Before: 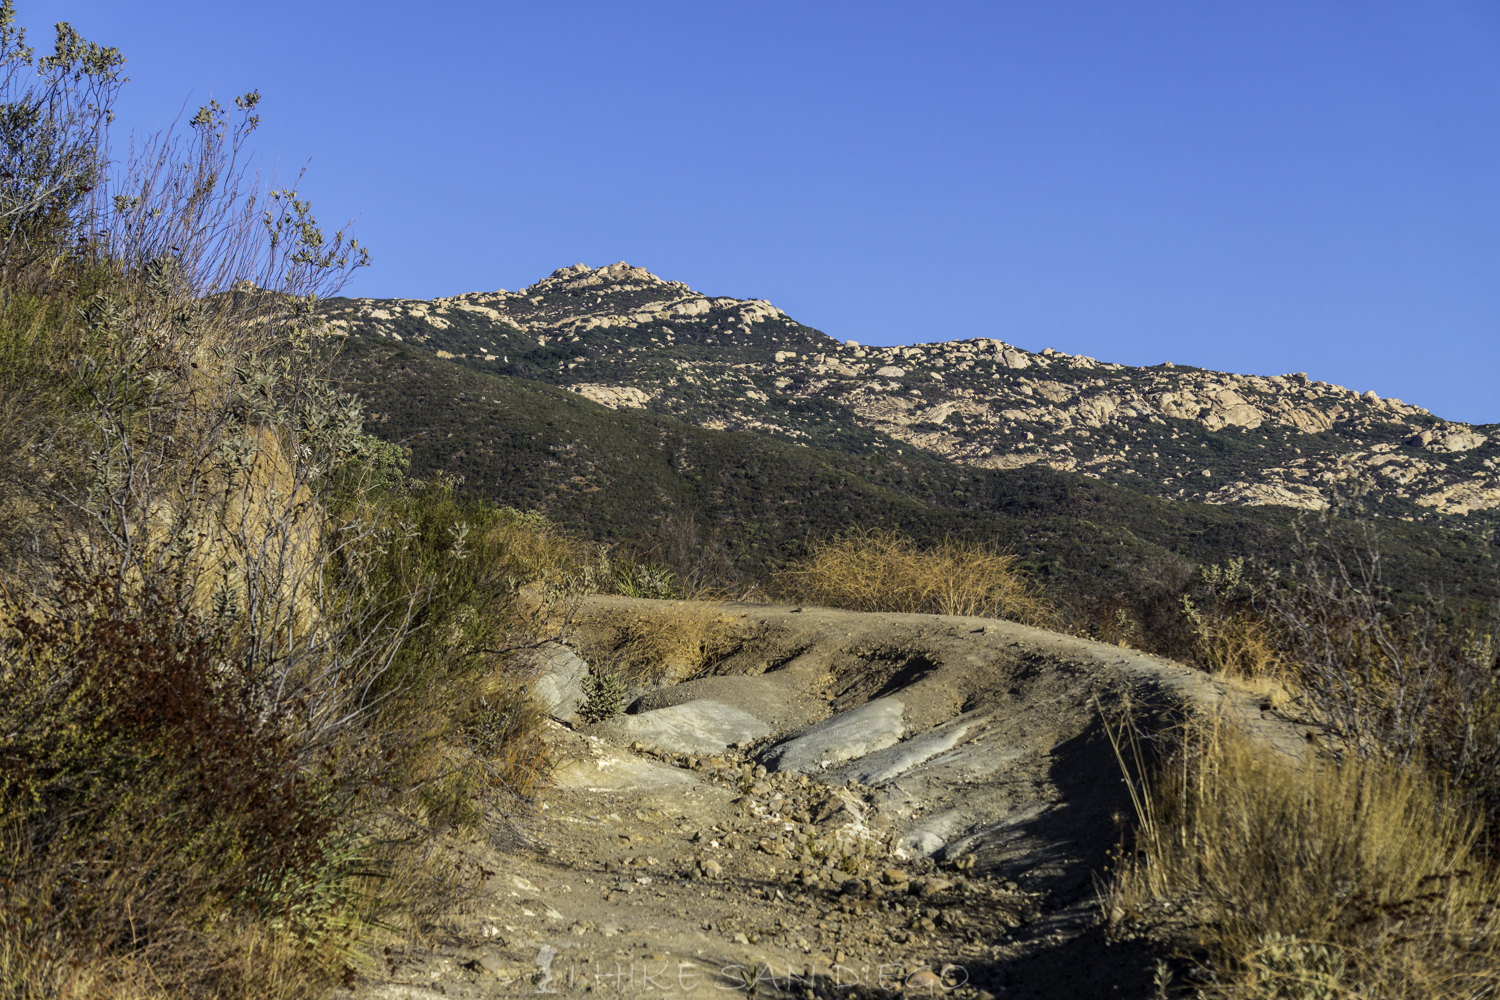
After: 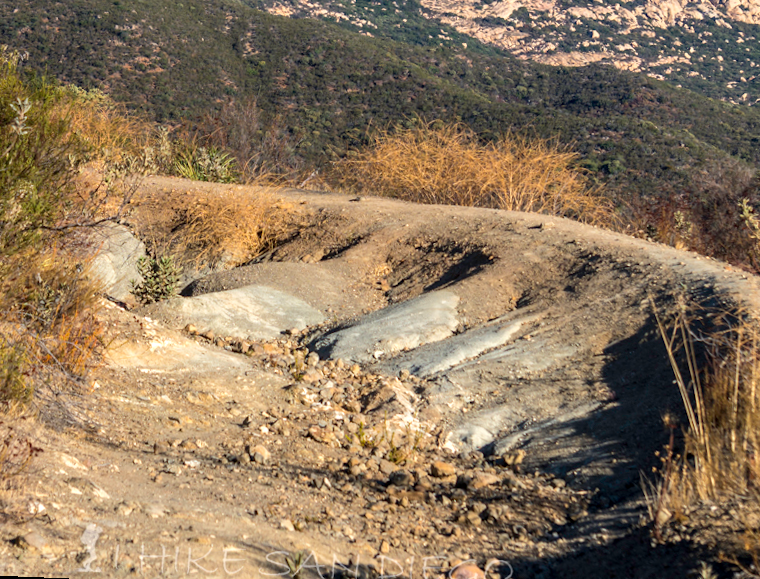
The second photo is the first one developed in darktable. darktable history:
rotate and perspective: rotation 2.27°, automatic cropping off
crop: left 29.672%, top 41.786%, right 20.851%, bottom 3.487%
white balance: emerald 1
exposure: exposure 0.3 EV
